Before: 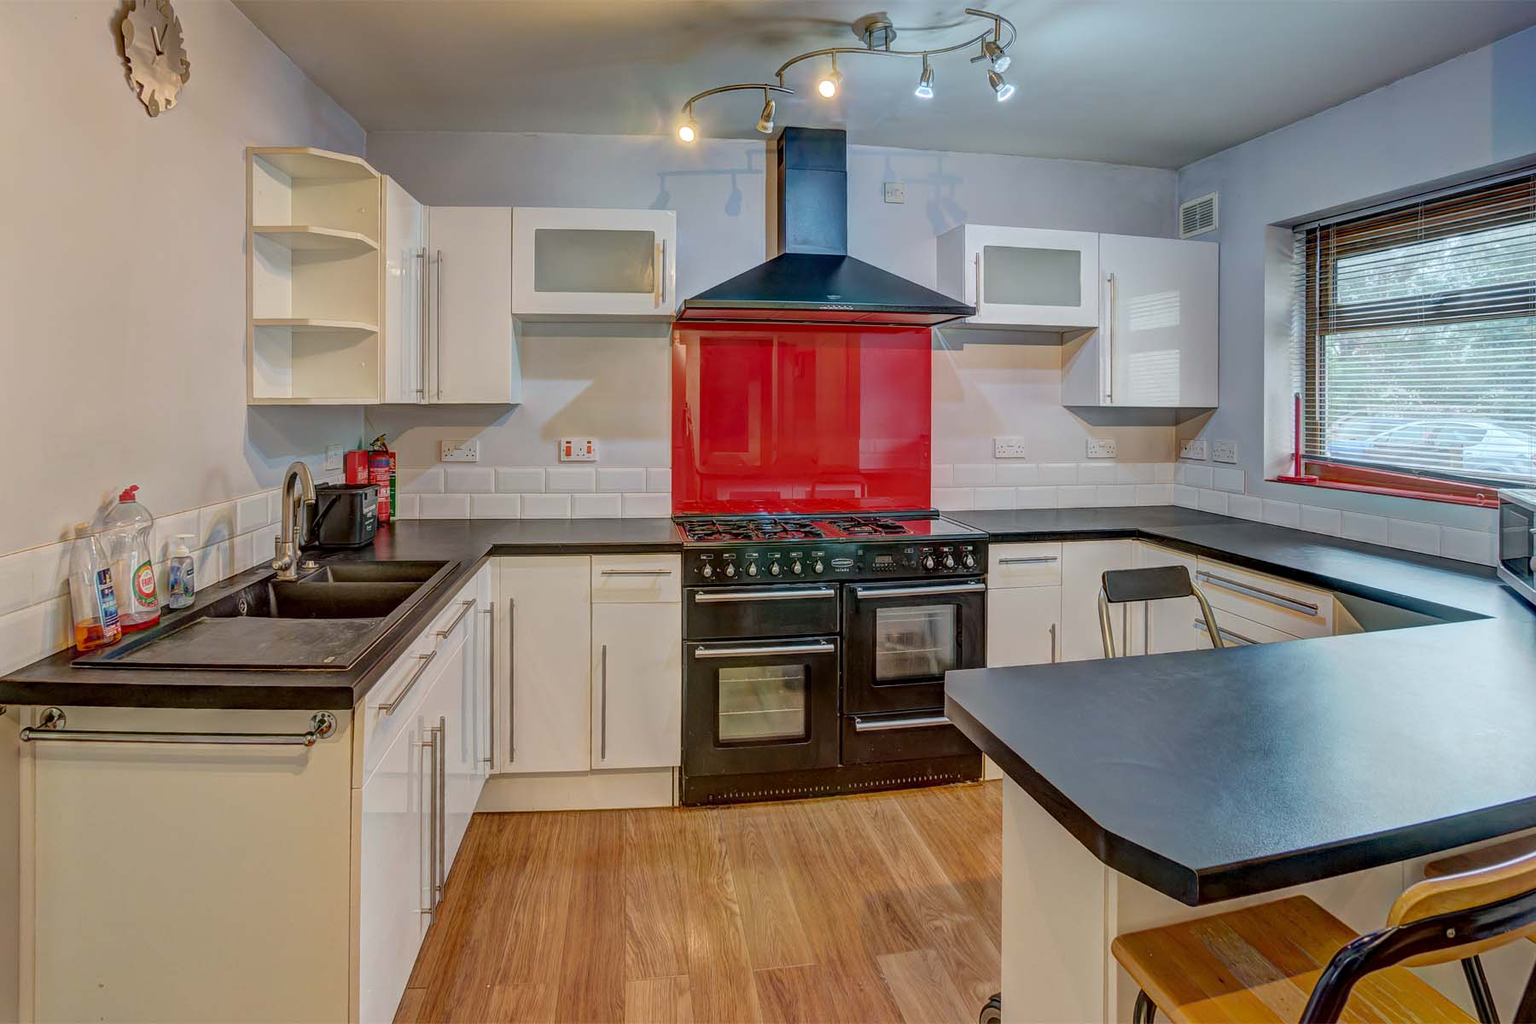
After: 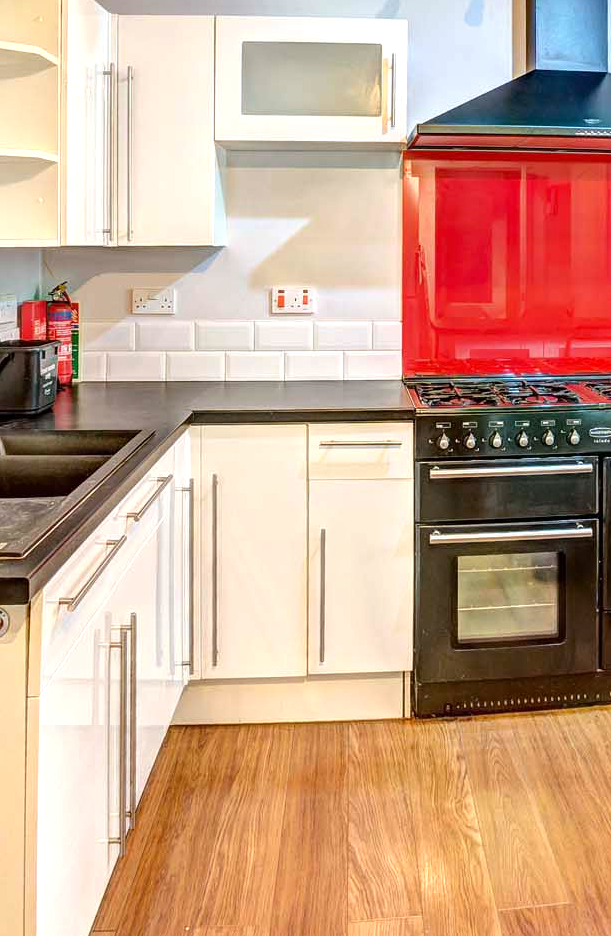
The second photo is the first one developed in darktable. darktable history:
crop and rotate: left 21.405%, top 18.984%, right 44.63%, bottom 3%
exposure: exposure 0.695 EV, compensate highlight preservation false
tone equalizer: -8 EV -0.422 EV, -7 EV -0.398 EV, -6 EV -0.367 EV, -5 EV -0.198 EV, -3 EV 0.226 EV, -2 EV 0.359 EV, -1 EV 0.408 EV, +0 EV 0.444 EV
